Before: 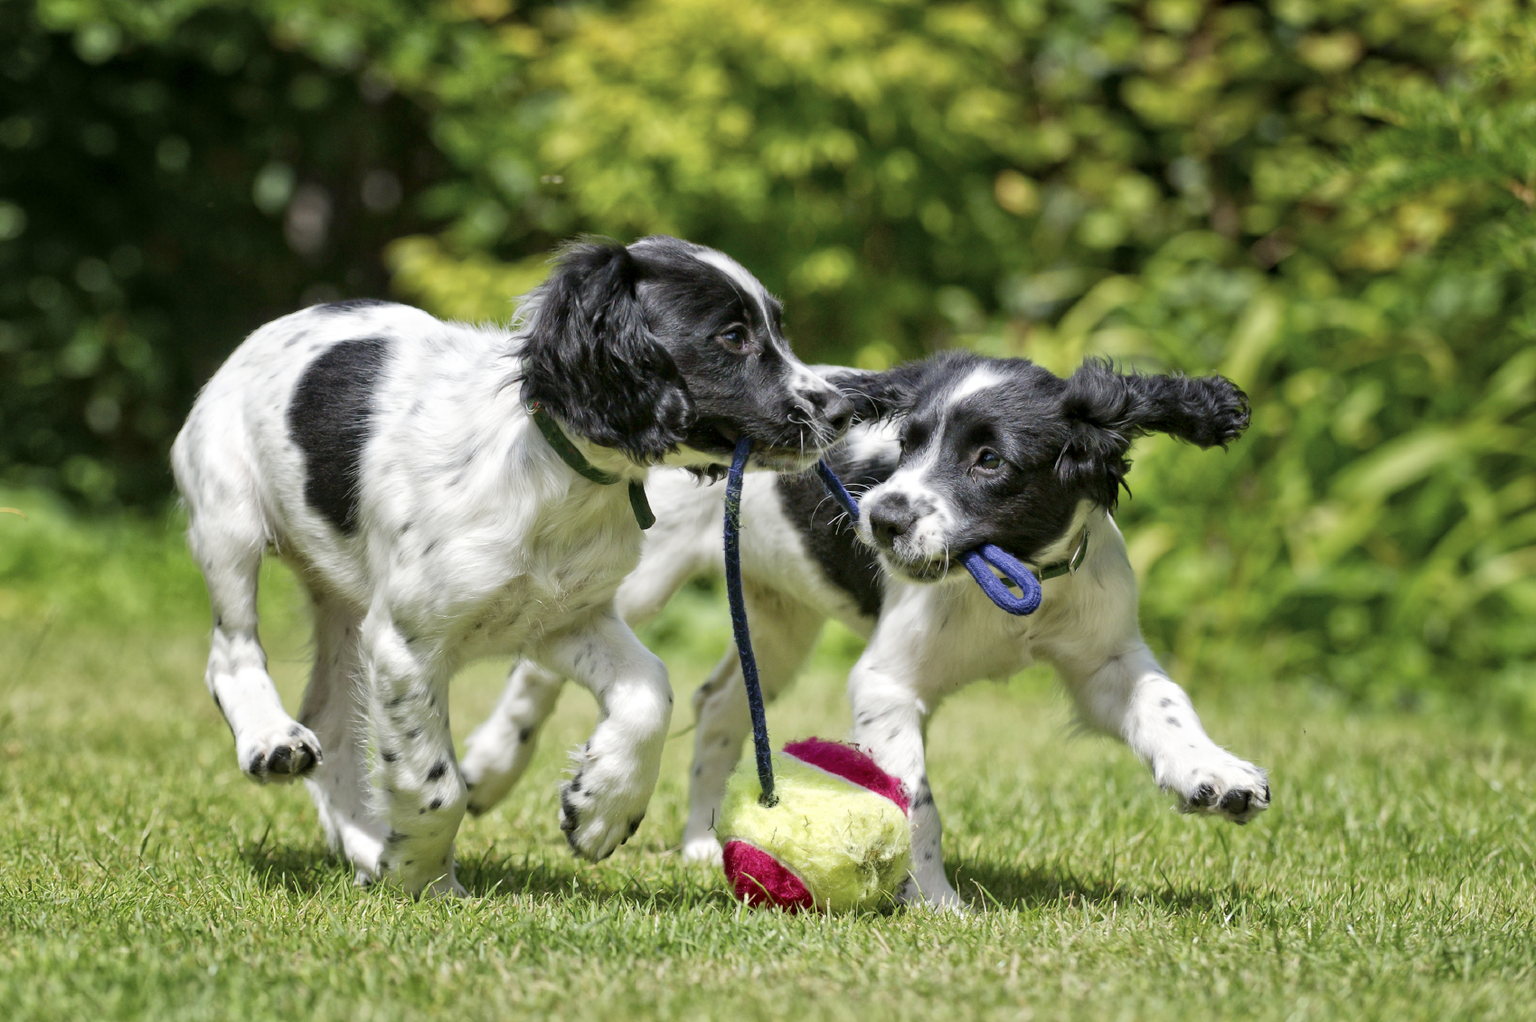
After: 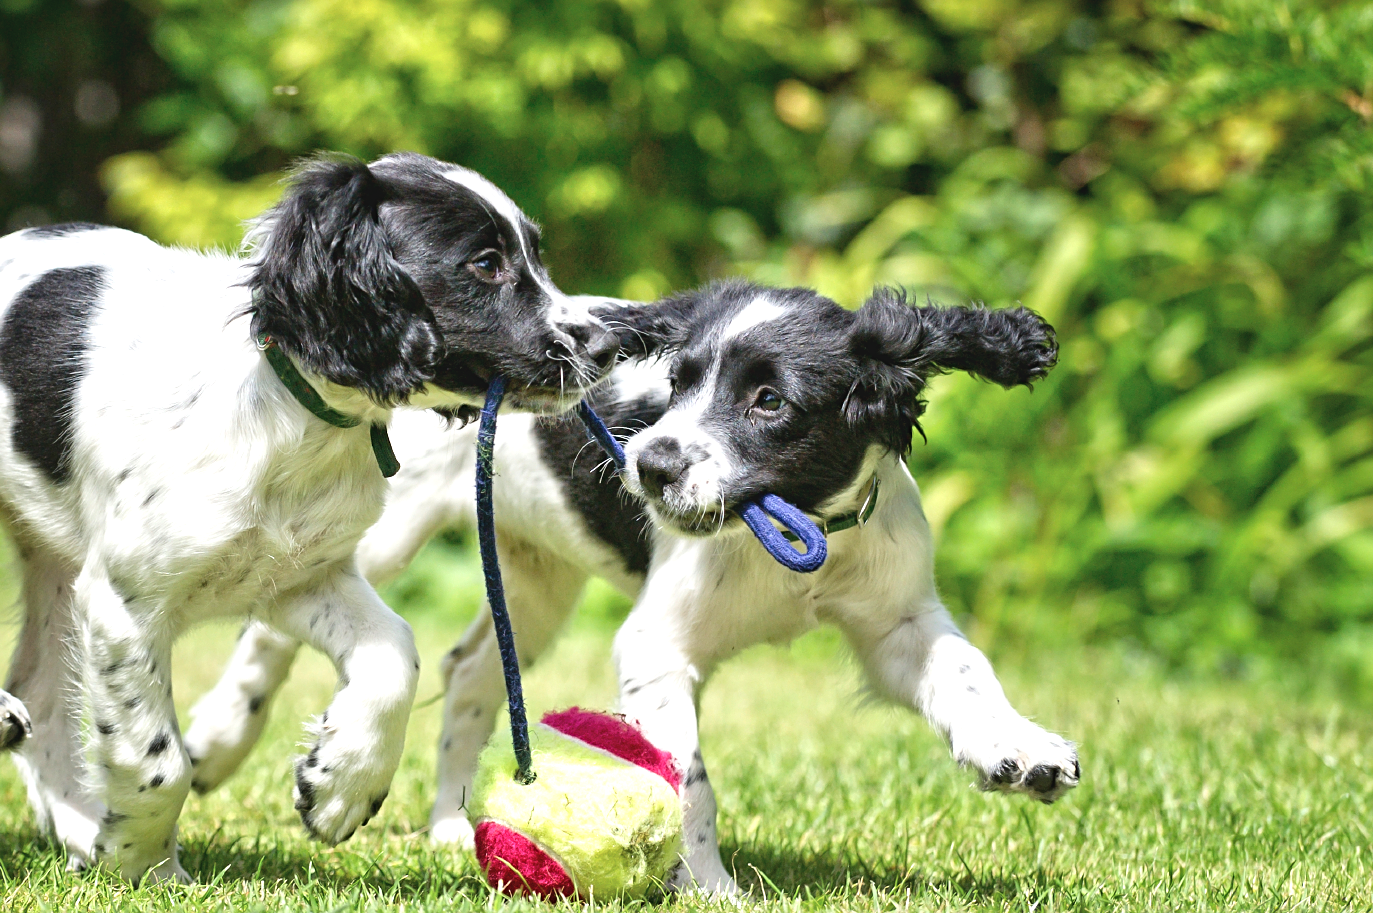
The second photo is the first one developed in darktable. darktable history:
crop: left 19.159%, top 9.58%, bottom 9.58%
sharpen: radius 2.529, amount 0.323
exposure: black level correction -0.005, exposure 0.622 EV, compensate highlight preservation false
